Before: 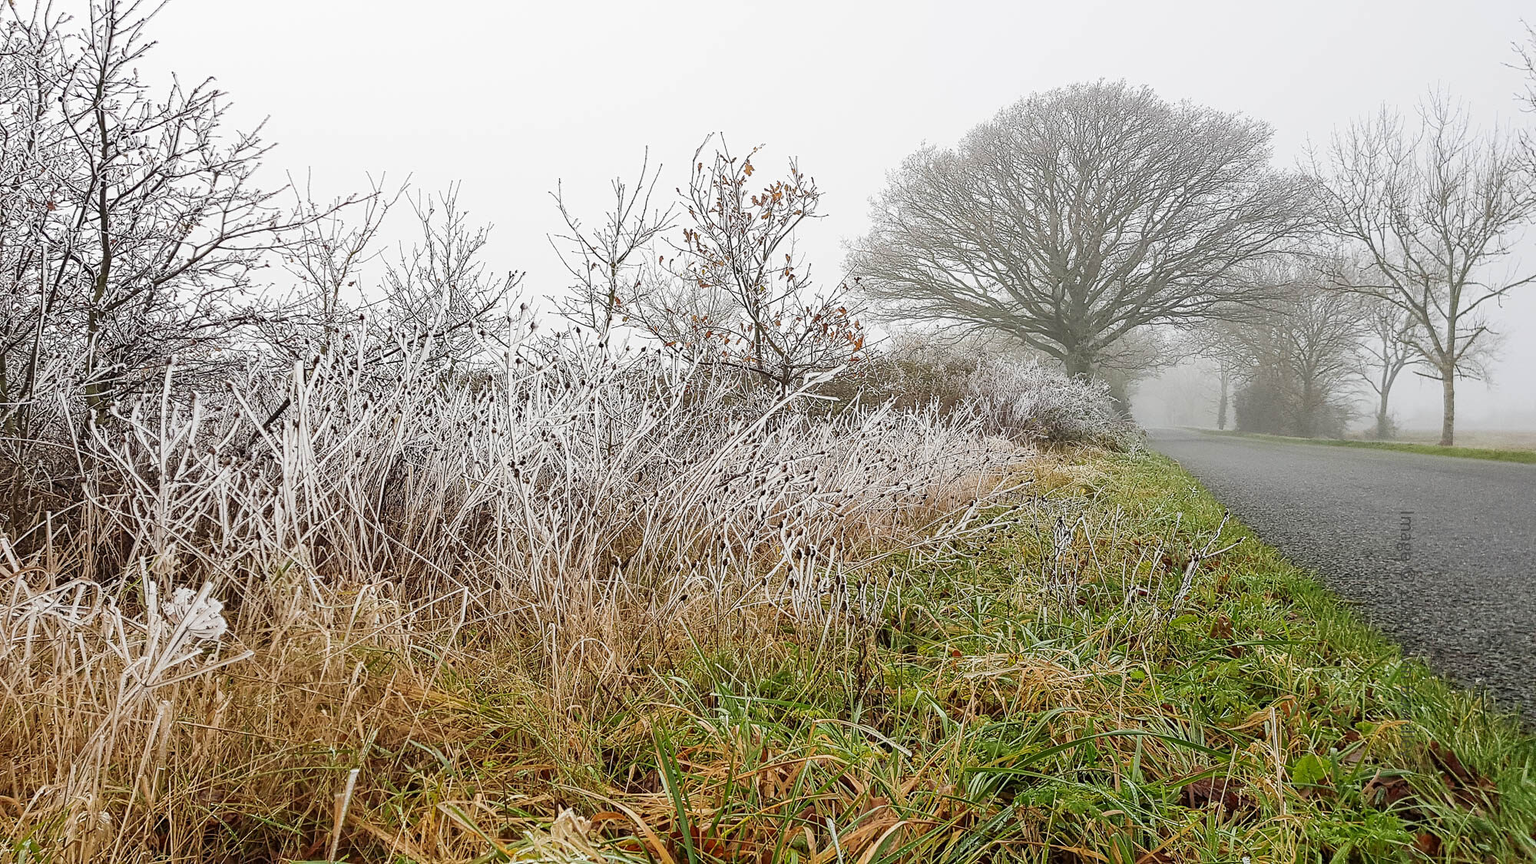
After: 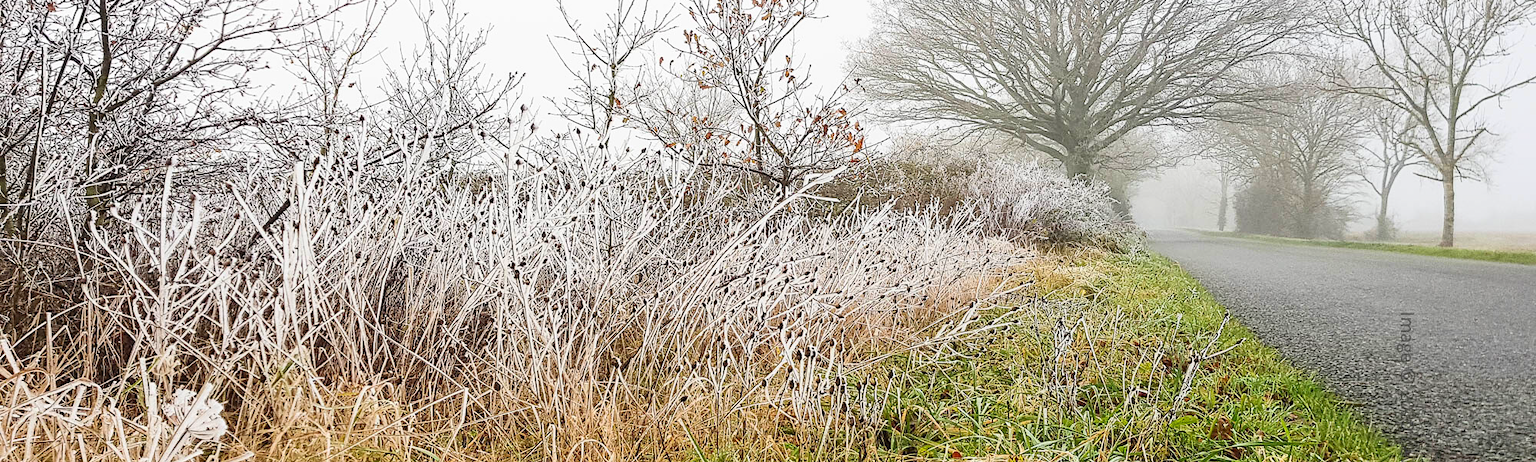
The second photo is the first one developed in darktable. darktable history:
crop and rotate: top 23.043%, bottom 23.437%
contrast brightness saturation: contrast 0.2, brightness 0.16, saturation 0.22
